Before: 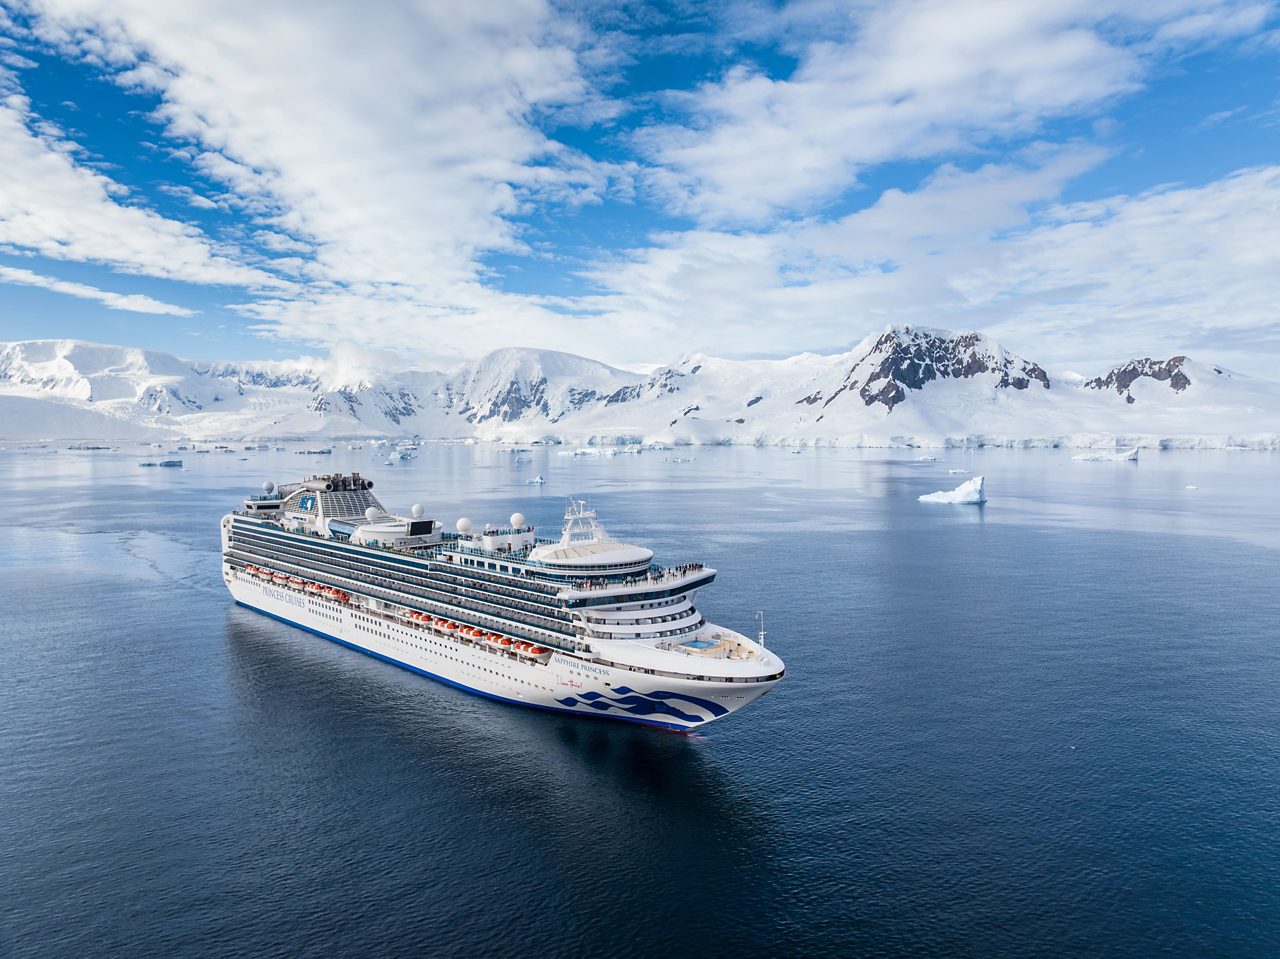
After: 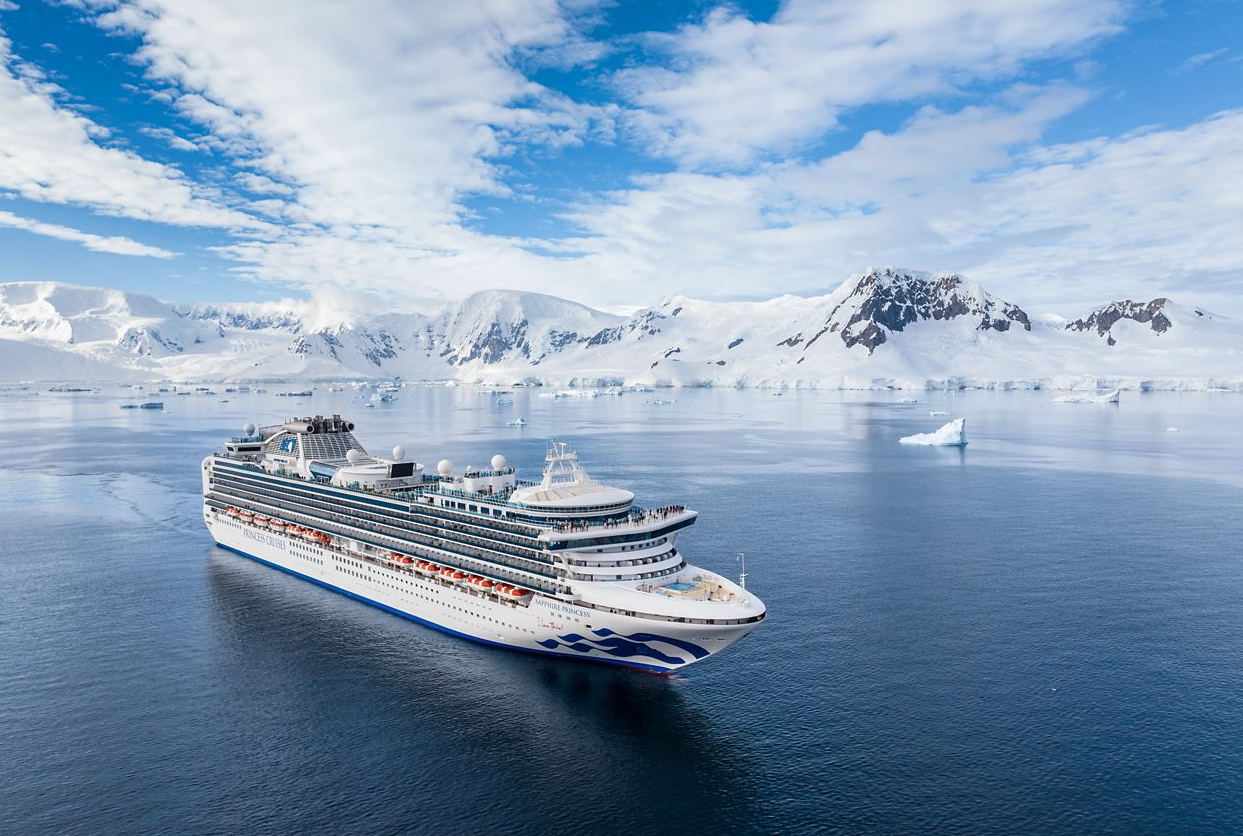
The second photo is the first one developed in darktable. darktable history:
crop: left 1.507%, top 6.147%, right 1.379%, bottom 6.637%
exposure: compensate highlight preservation false
